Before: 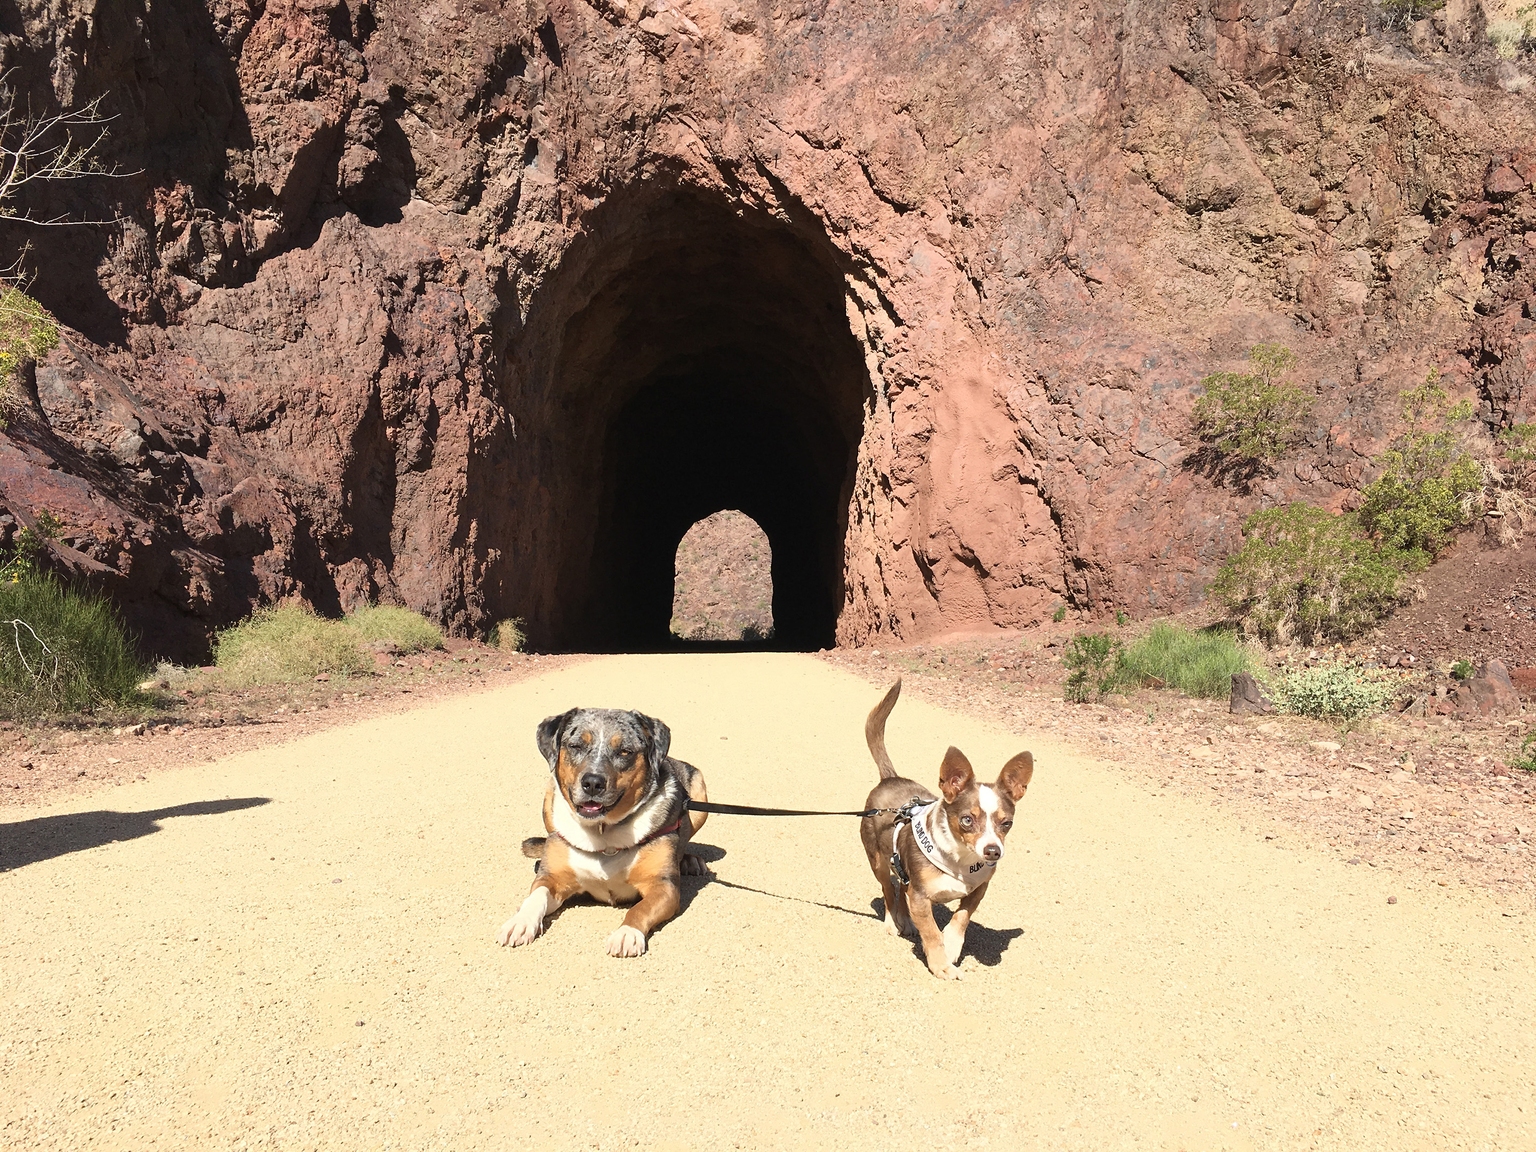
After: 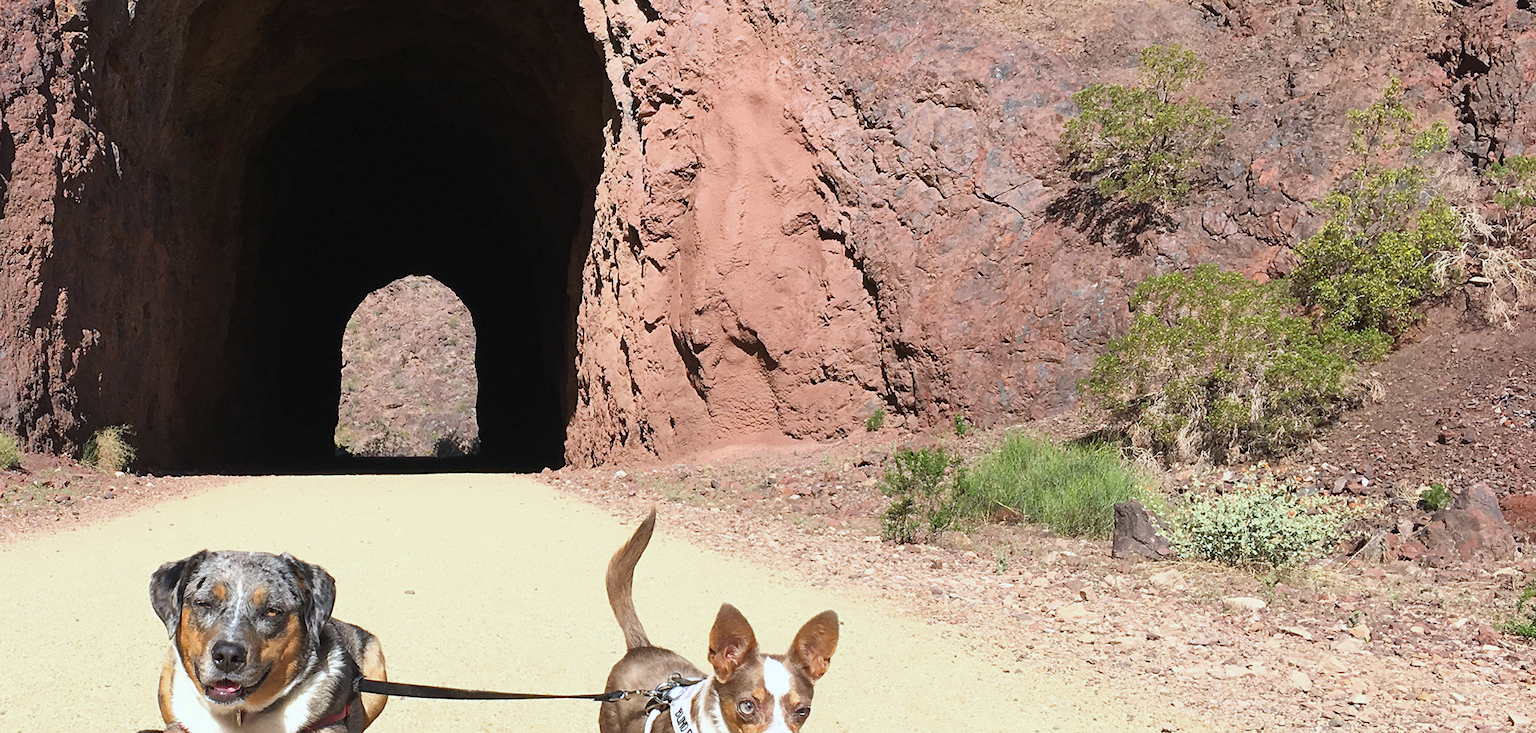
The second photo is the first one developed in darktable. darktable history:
vibrance: vibrance 100%
white balance: red 0.954, blue 1.079
crop and rotate: left 27.938%, top 27.046%, bottom 27.046%
